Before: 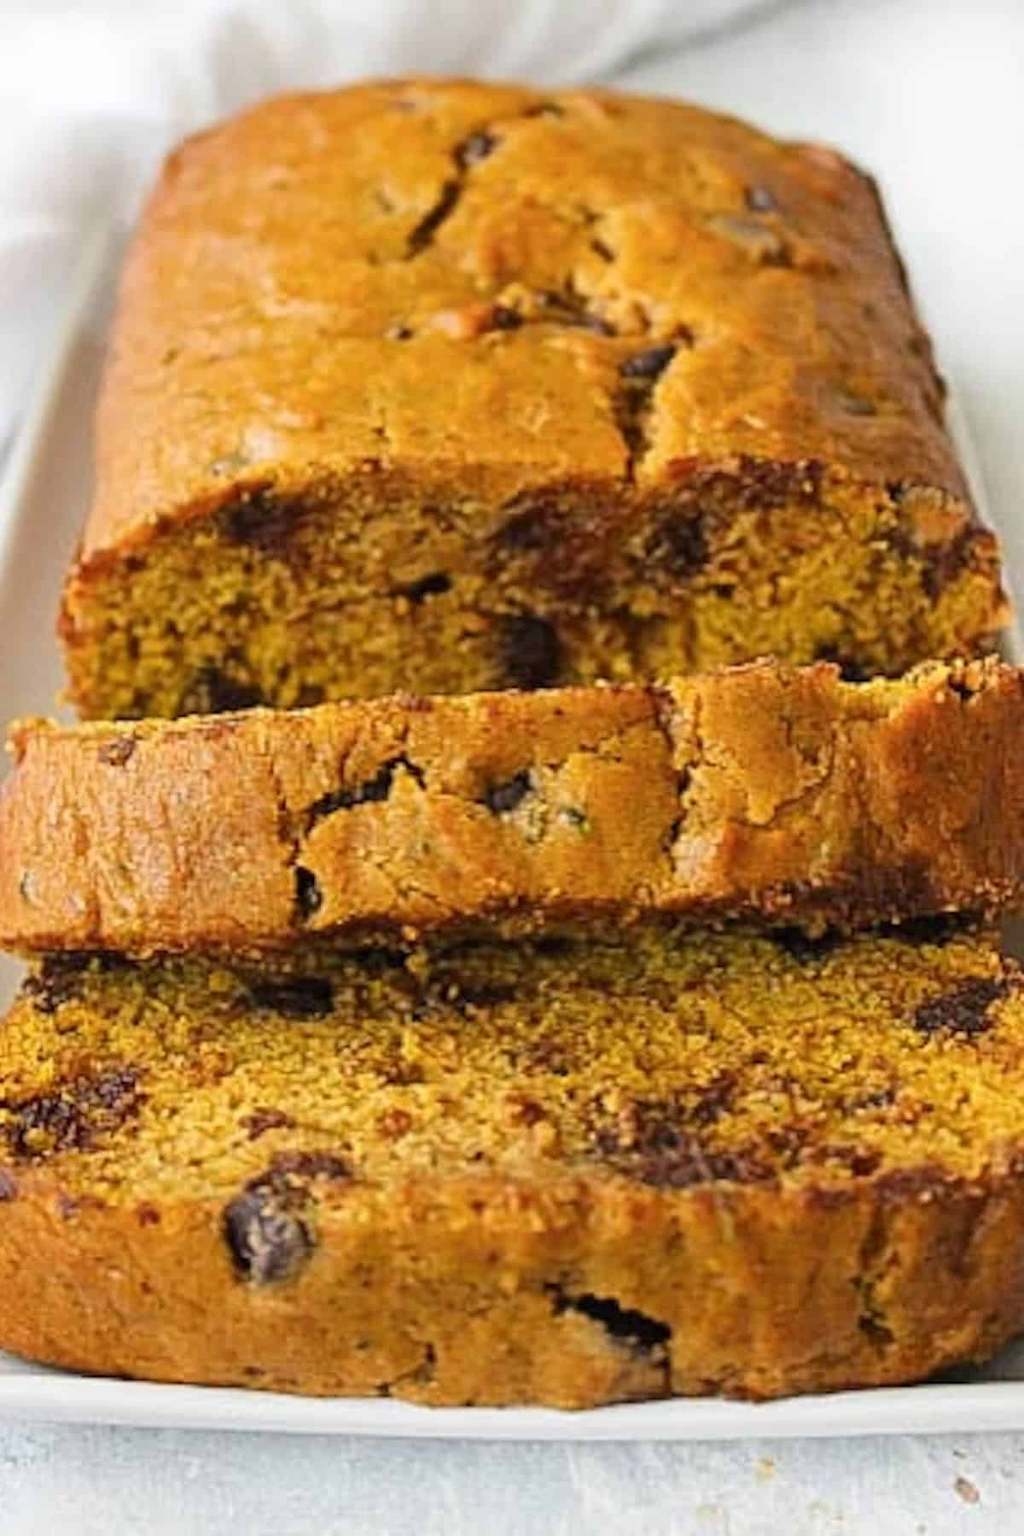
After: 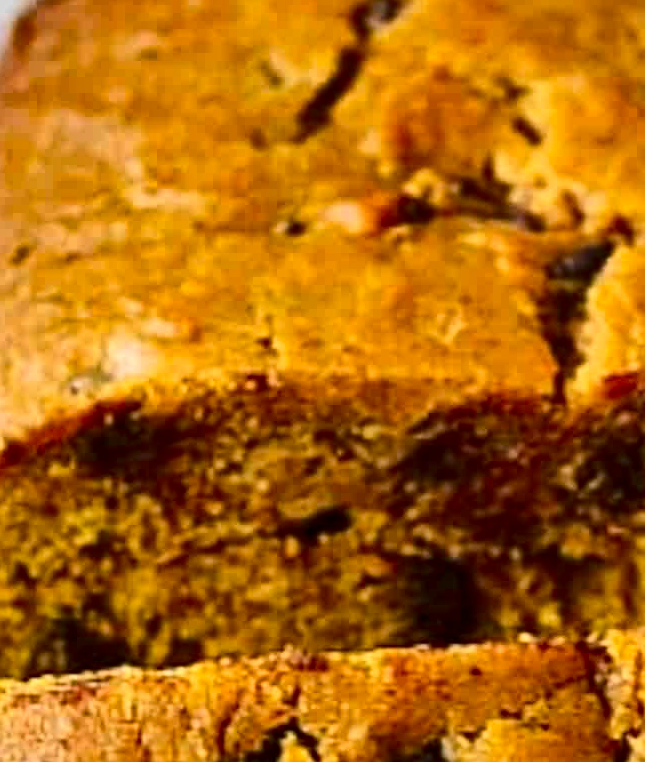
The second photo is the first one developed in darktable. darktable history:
crop: left 14.936%, top 9.107%, right 31.242%, bottom 48.52%
shadows and highlights: white point adjustment 0.131, highlights -69.63, soften with gaussian
contrast brightness saturation: contrast 0.211, brightness -0.105, saturation 0.211
local contrast: mode bilateral grid, contrast 20, coarseness 50, detail 119%, midtone range 0.2
